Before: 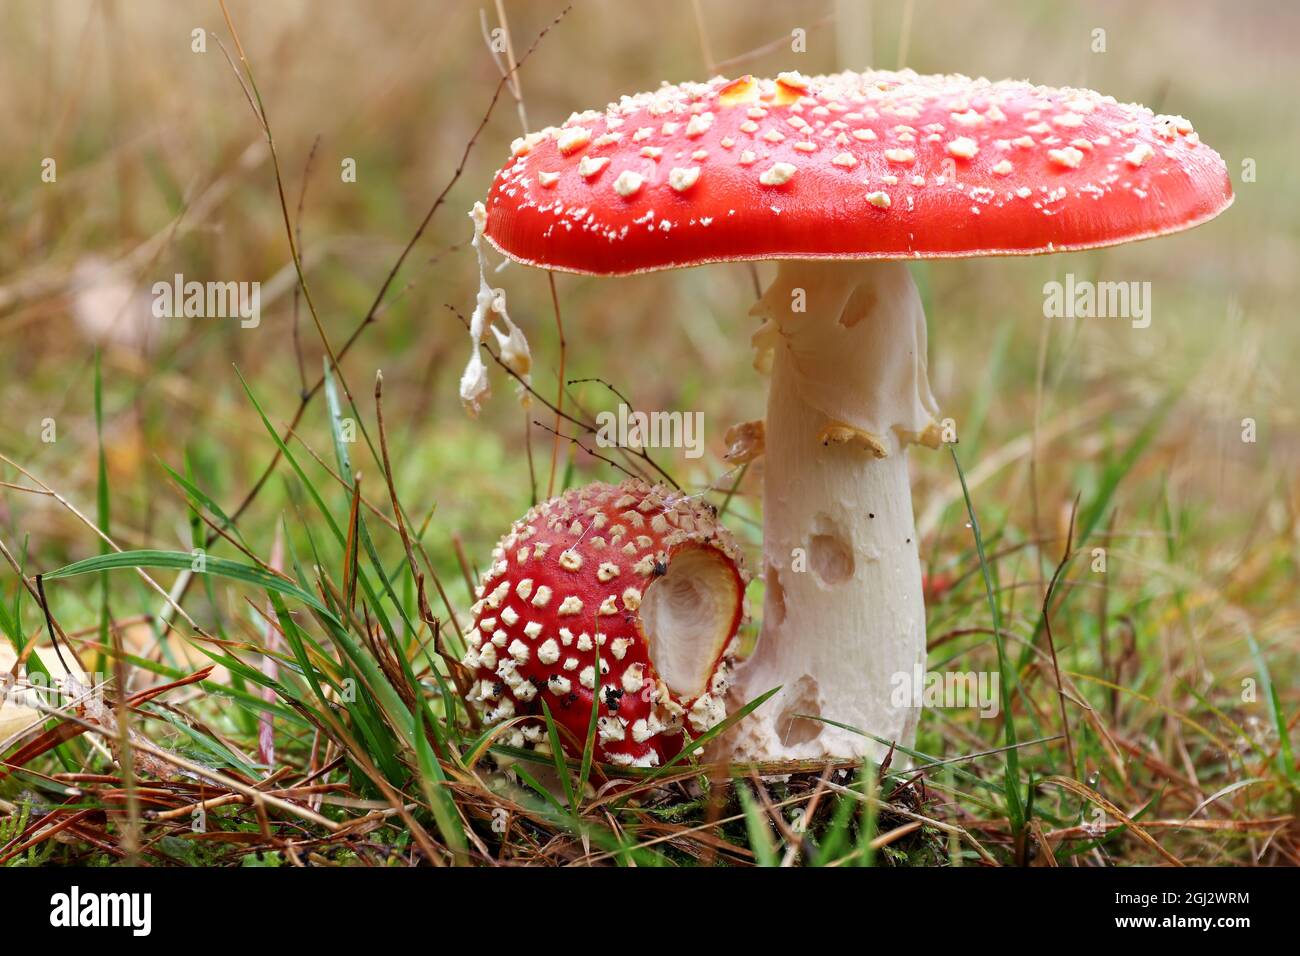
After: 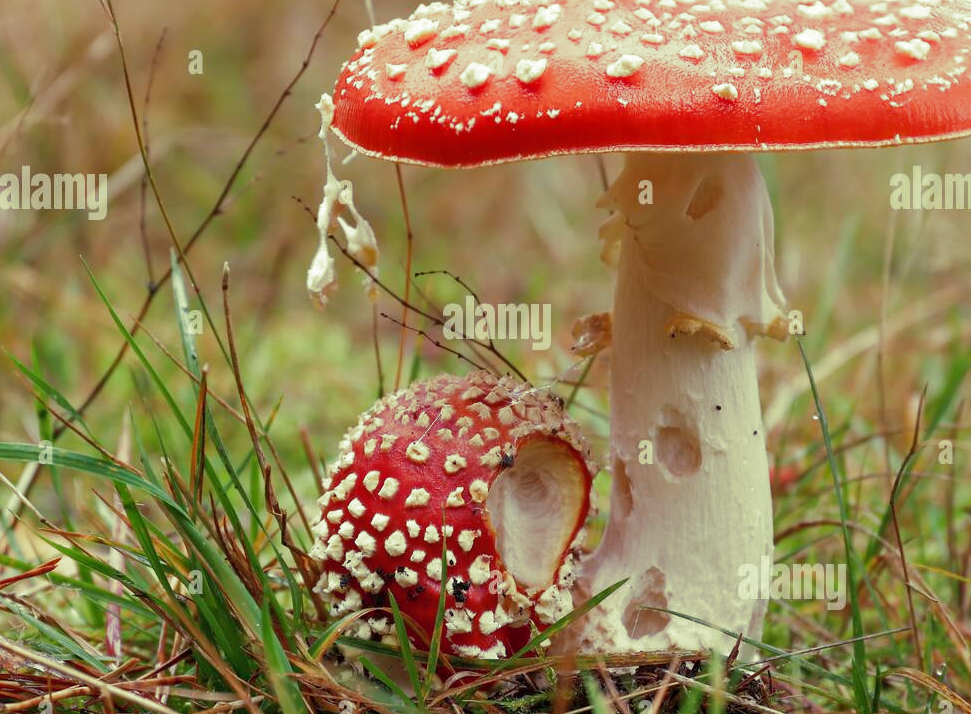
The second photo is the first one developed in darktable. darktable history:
shadows and highlights: on, module defaults
crop and rotate: left 11.831%, top 11.346%, right 13.429%, bottom 13.899%
split-toning: shadows › hue 290.82°, shadows › saturation 0.34, highlights › saturation 0.38, balance 0, compress 50%
